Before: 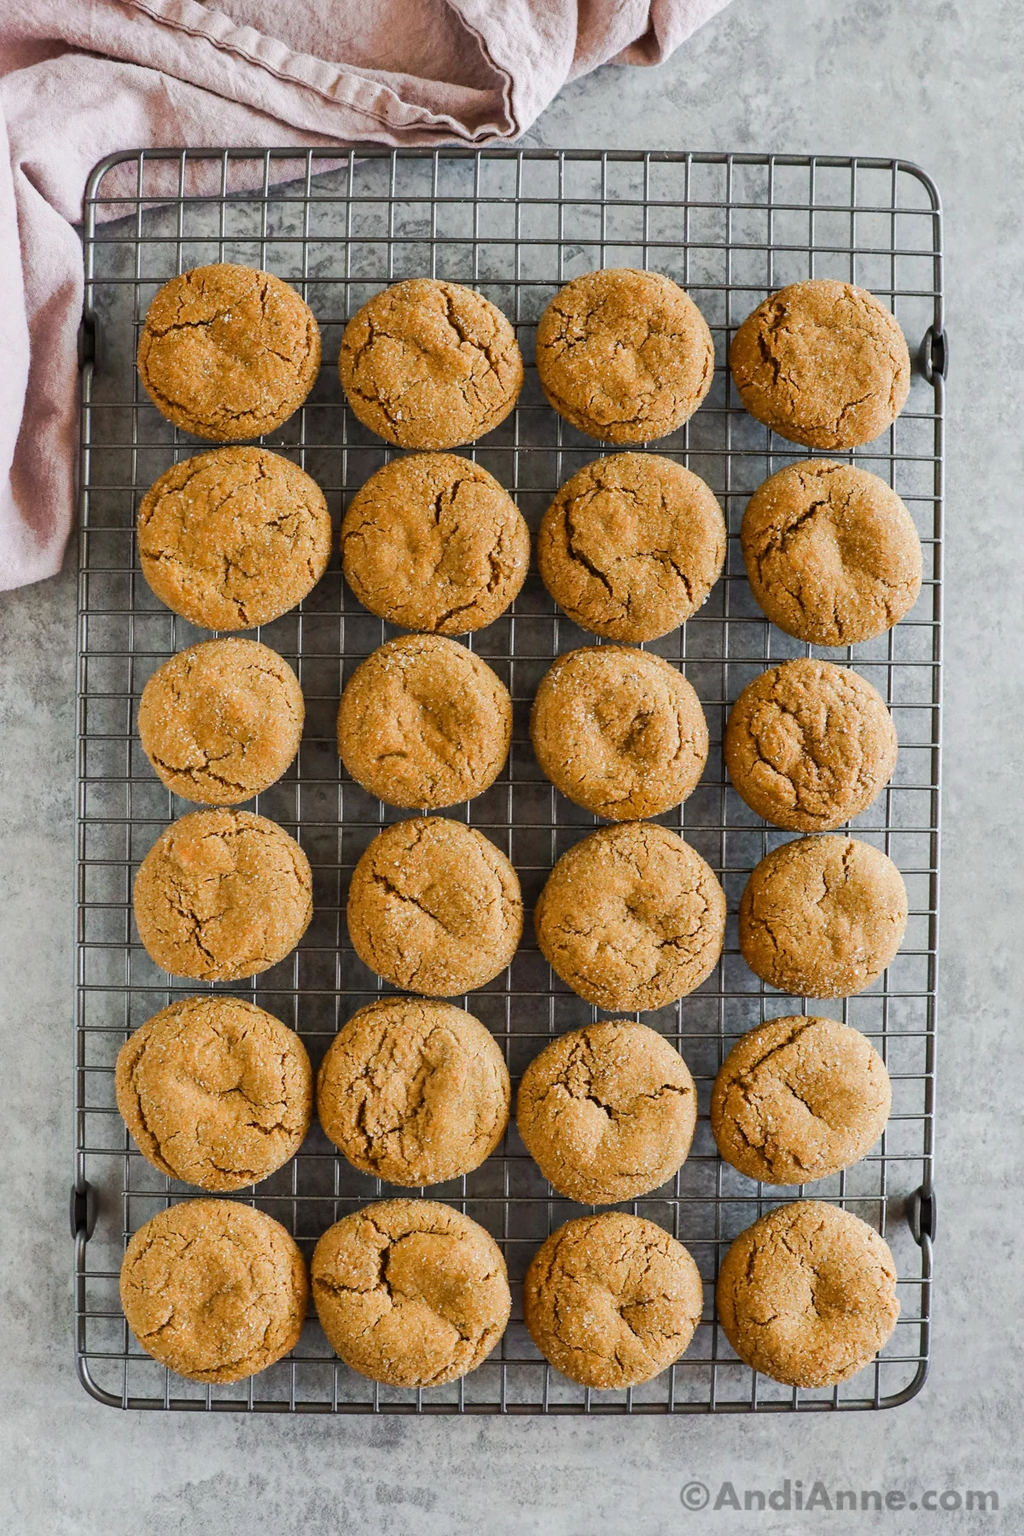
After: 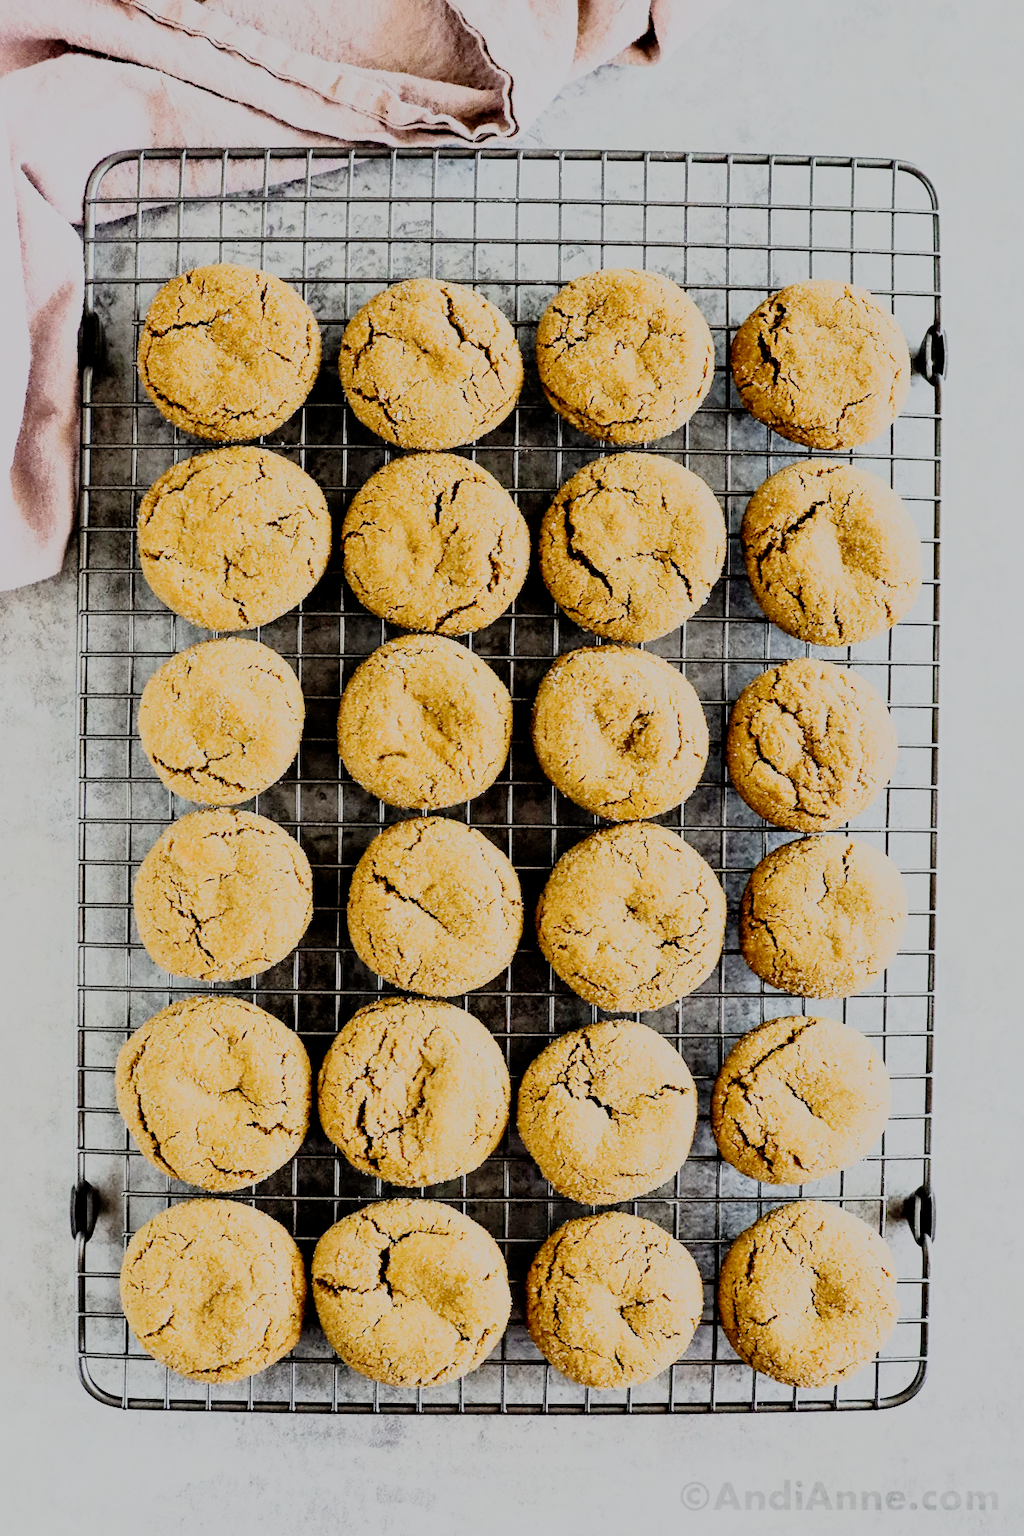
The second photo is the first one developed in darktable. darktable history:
filmic rgb: middle gray luminance 18%, black relative exposure -7.5 EV, white relative exposure 8.5 EV, threshold 6 EV, target black luminance 0%, hardness 2.23, latitude 18.37%, contrast 0.878, highlights saturation mix 5%, shadows ↔ highlights balance 10.15%, add noise in highlights 0, preserve chrominance no, color science v3 (2019), use custom middle-gray values true, iterations of high-quality reconstruction 0, contrast in highlights soft, enable highlight reconstruction true
rgb curve: curves: ch0 [(0, 0) (0.21, 0.15) (0.24, 0.21) (0.5, 0.75) (0.75, 0.96) (0.89, 0.99) (1, 1)]; ch1 [(0, 0.02) (0.21, 0.13) (0.25, 0.2) (0.5, 0.67) (0.75, 0.9) (0.89, 0.97) (1, 1)]; ch2 [(0, 0.02) (0.21, 0.13) (0.25, 0.2) (0.5, 0.67) (0.75, 0.9) (0.89, 0.97) (1, 1)], compensate middle gray true
exposure: compensate highlight preservation false
